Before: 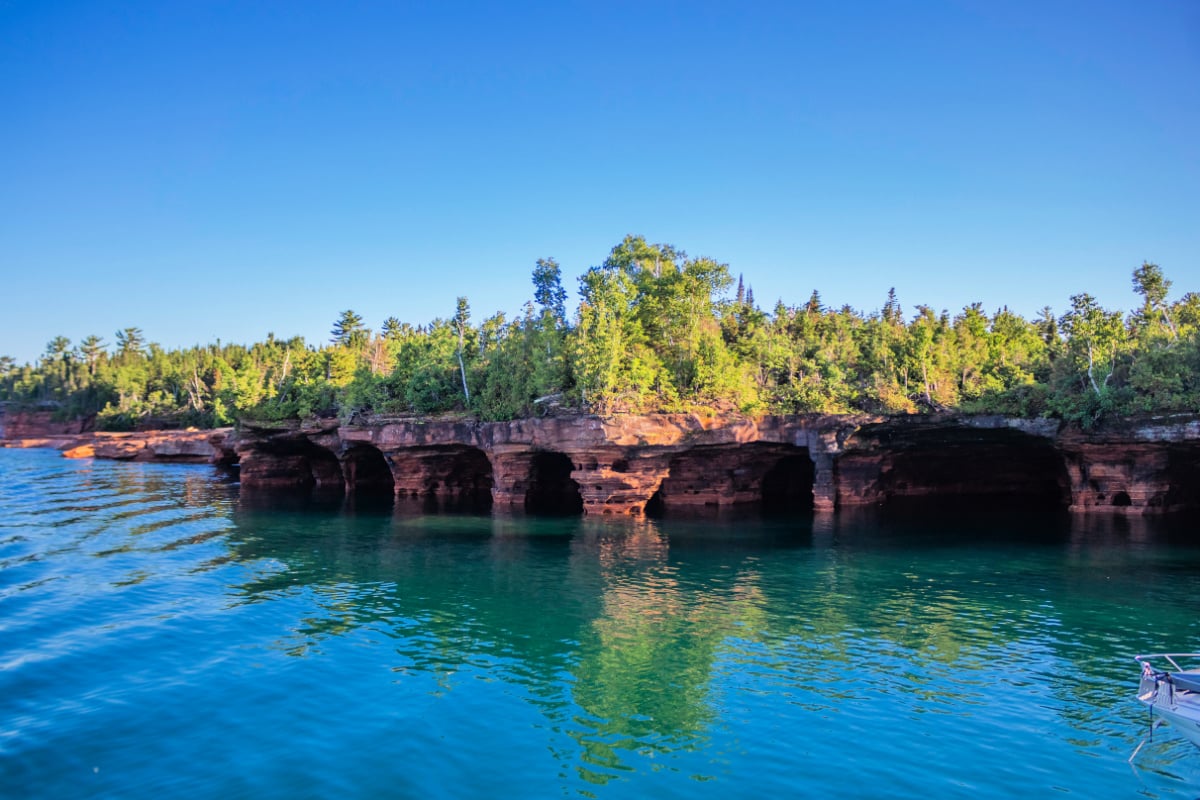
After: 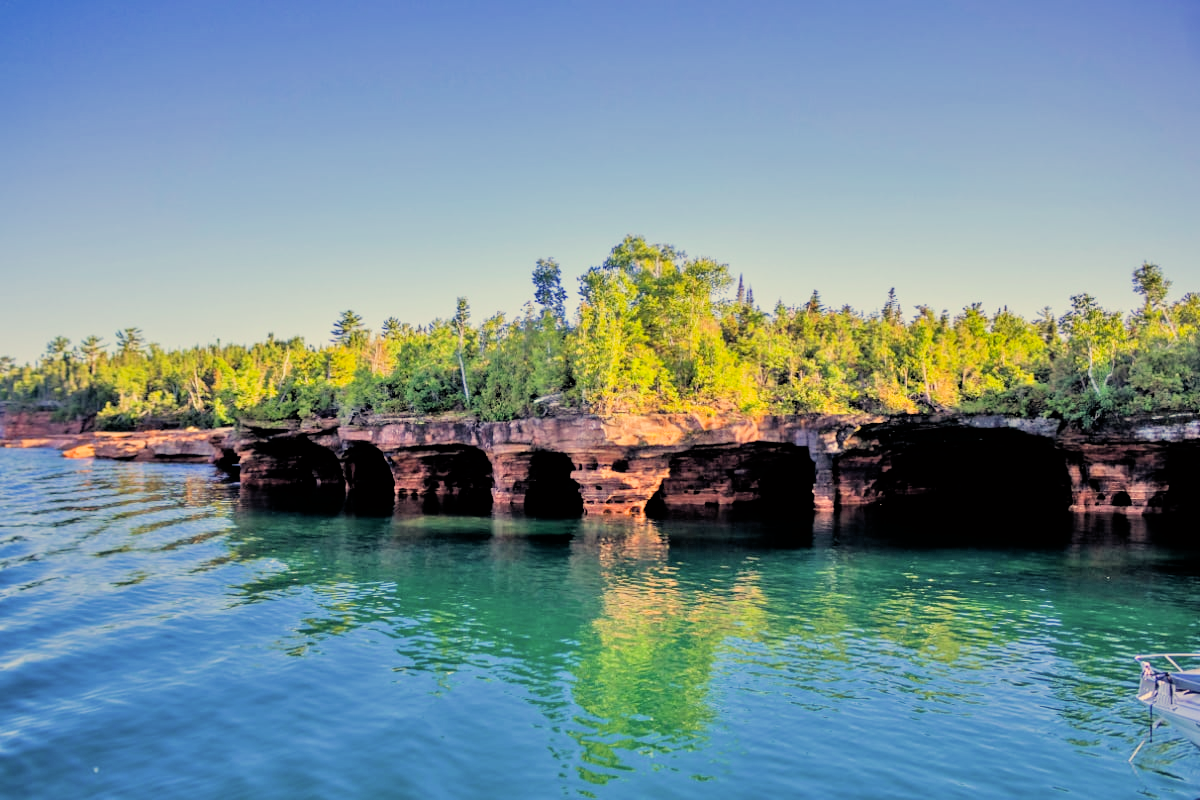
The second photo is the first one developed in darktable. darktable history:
color correction: highlights a* 2.72, highlights b* 22.8
tone equalizer: -7 EV 0.15 EV, -6 EV 0.6 EV, -5 EV 1.15 EV, -4 EV 1.33 EV, -3 EV 1.15 EV, -2 EV 0.6 EV, -1 EV 0.15 EV, mask exposure compensation -0.5 EV
filmic rgb: black relative exposure -5 EV, white relative exposure 3.5 EV, hardness 3.19, contrast 1.3, highlights saturation mix -50%
